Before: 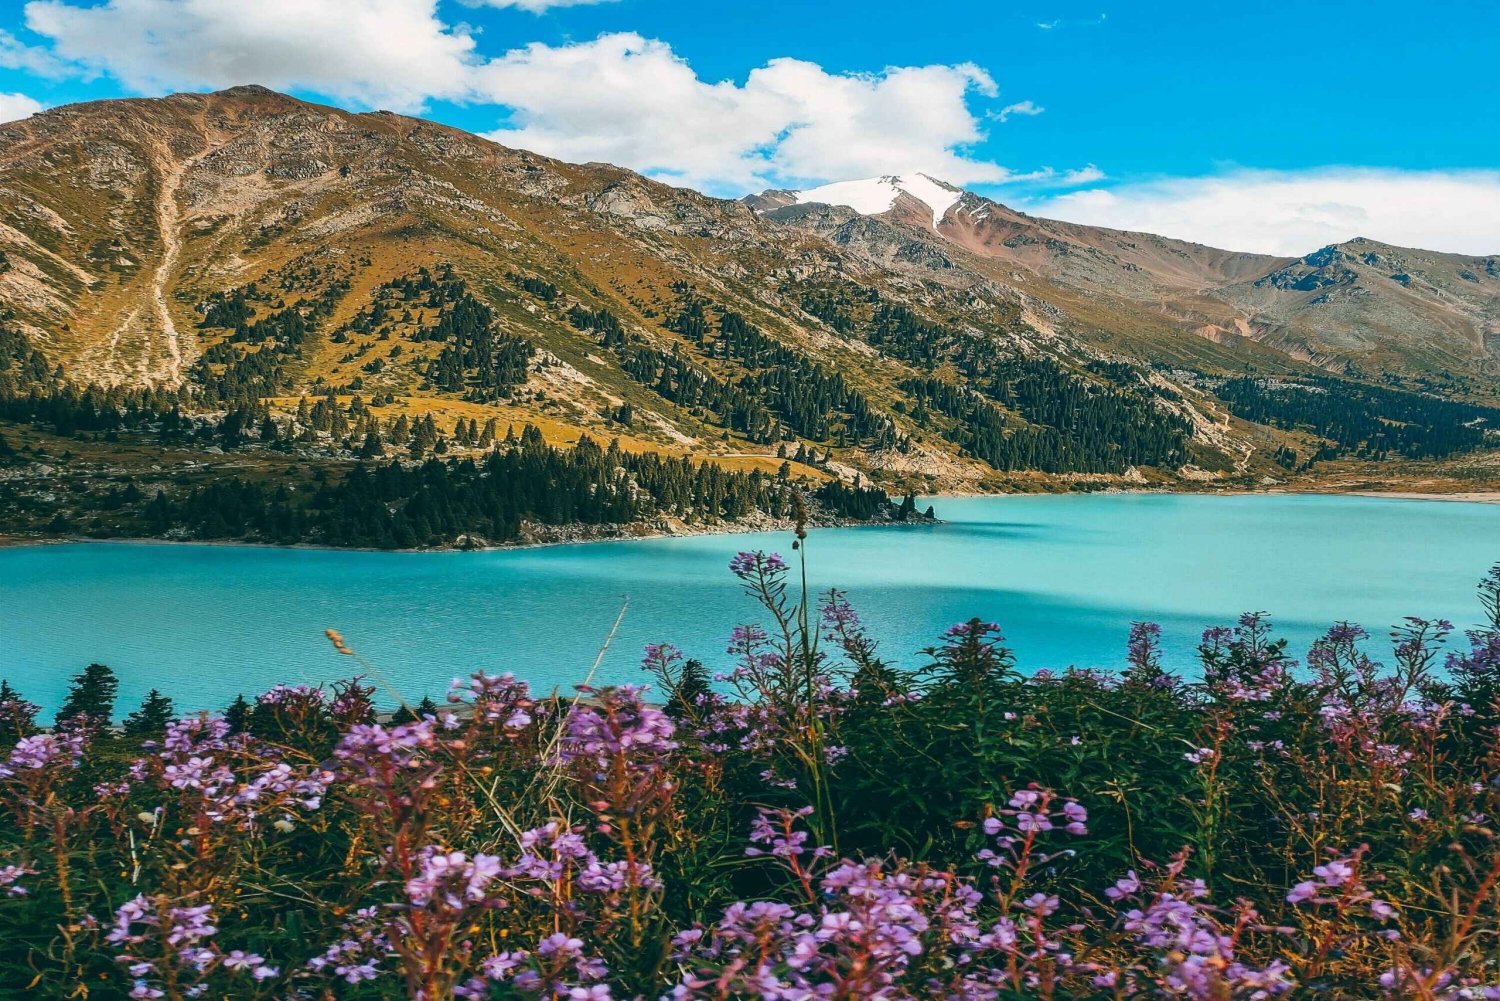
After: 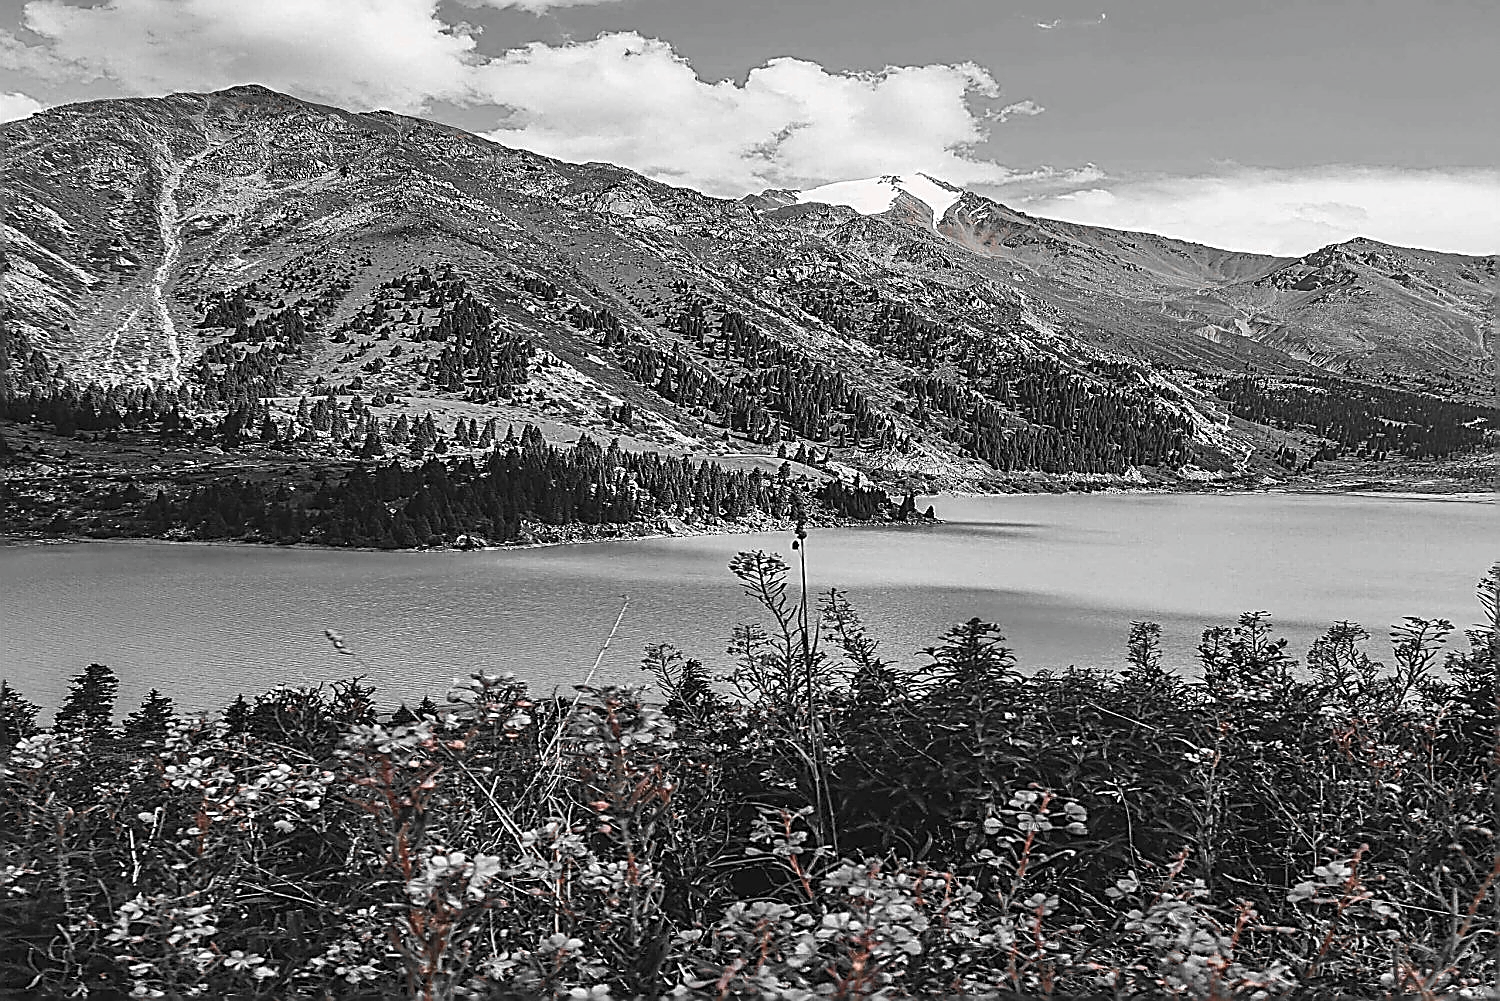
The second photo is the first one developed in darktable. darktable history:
color zones: curves: ch1 [(0, 0.006) (0.094, 0.285) (0.171, 0.001) (0.429, 0.001) (0.571, 0.003) (0.714, 0.004) (0.857, 0.004) (1, 0.006)]
sharpen: amount 1.851
